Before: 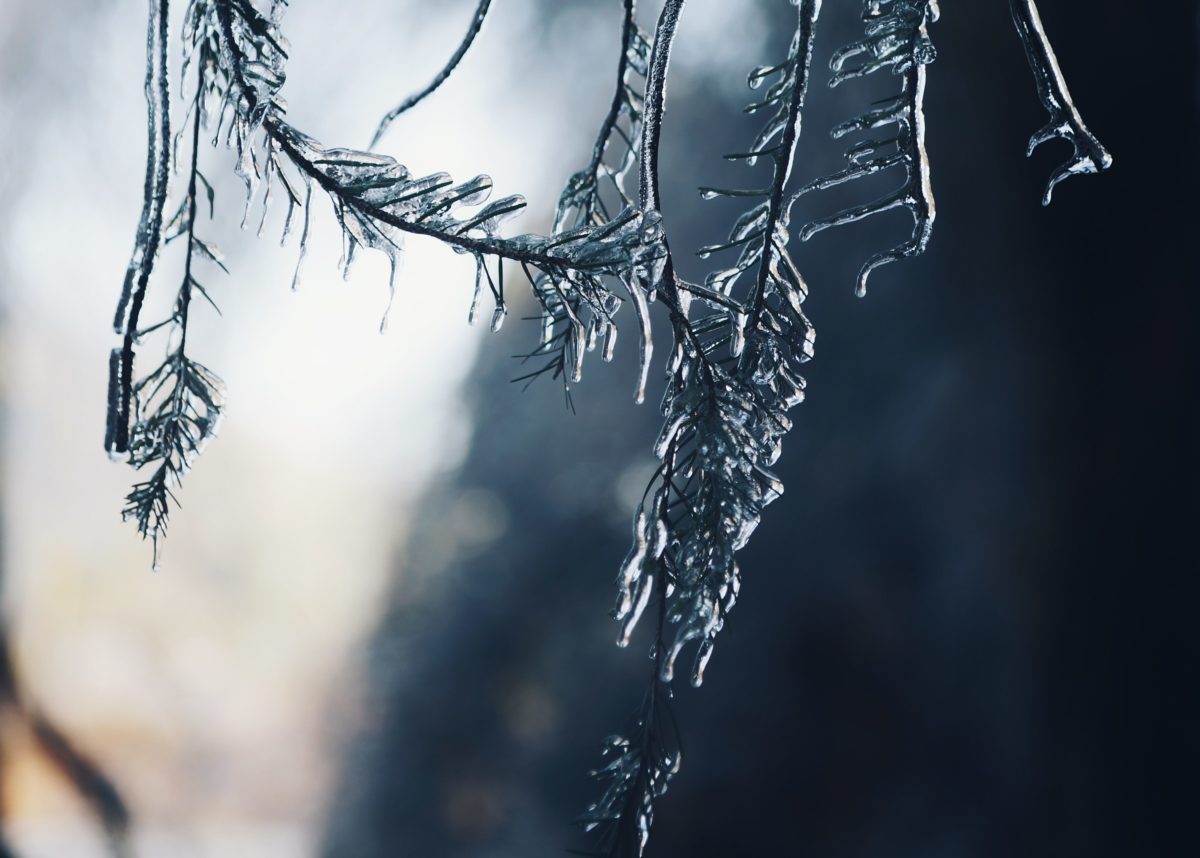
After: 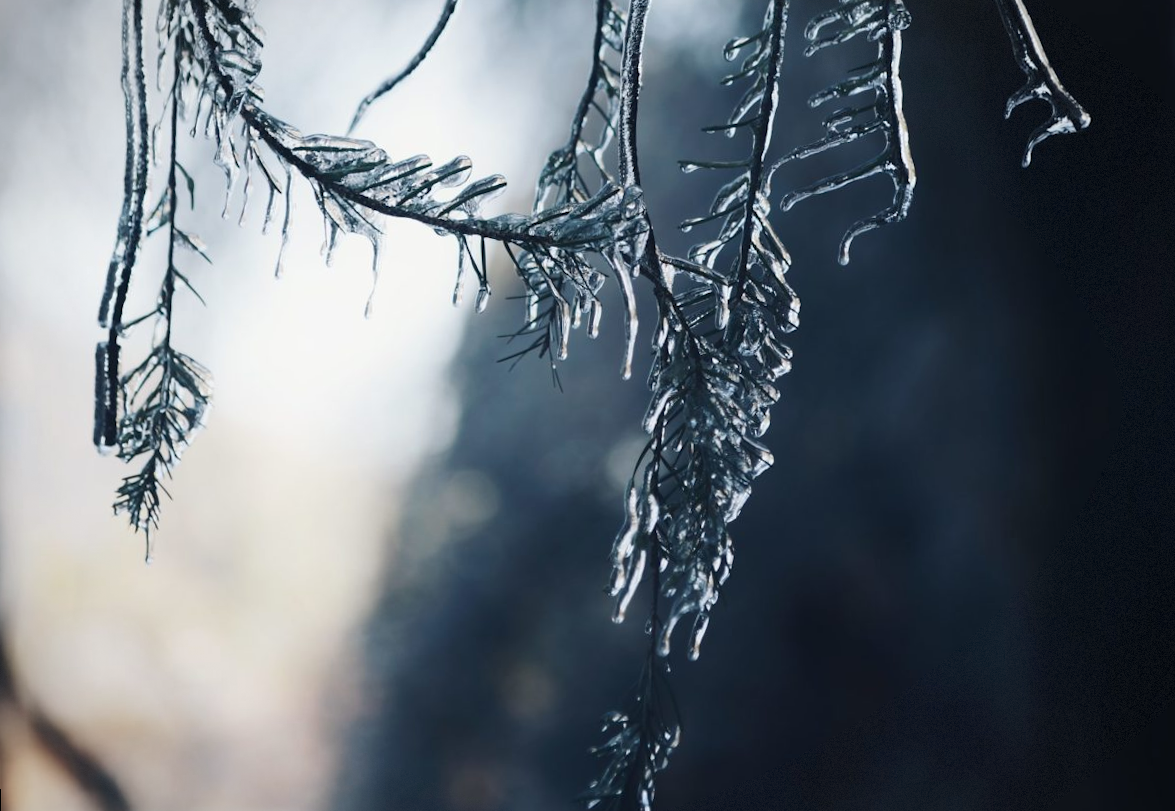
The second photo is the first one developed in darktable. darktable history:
vignetting: fall-off start 91%, fall-off radius 39.39%, brightness -0.182, saturation -0.3, width/height ratio 1.219, shape 1.3, dithering 8-bit output, unbound false
rotate and perspective: rotation -2°, crop left 0.022, crop right 0.978, crop top 0.049, crop bottom 0.951
